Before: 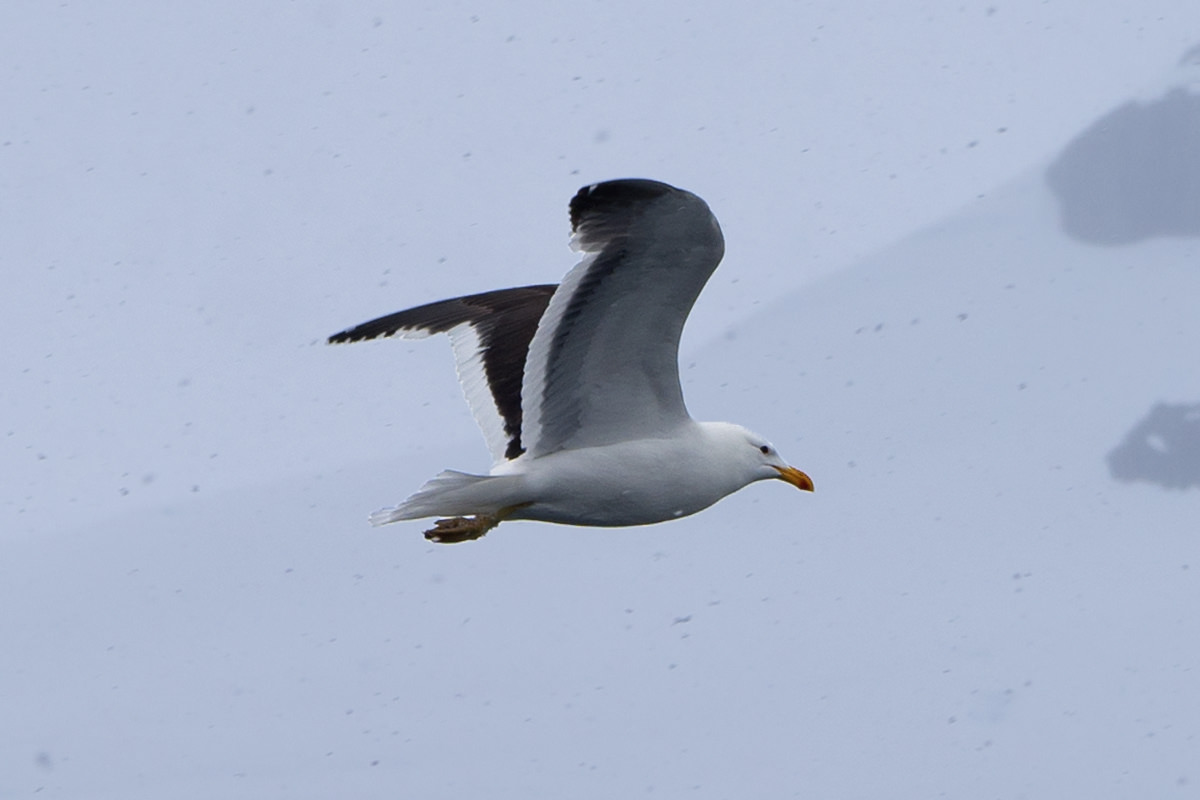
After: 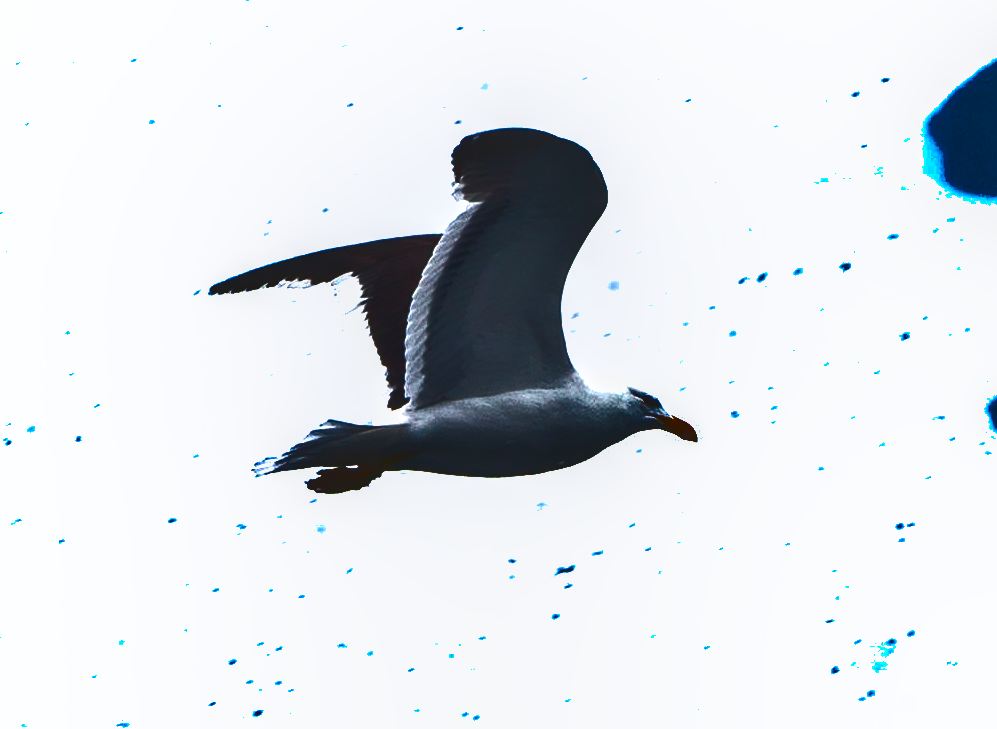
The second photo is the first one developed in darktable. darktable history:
crop: left 9.774%, top 6.28%, right 7.087%, bottom 2.584%
local contrast: on, module defaults
exposure: black level correction 0, exposure 1.2 EV, compensate highlight preservation false
shadows and highlights: radius 123.56, shadows 99.28, white point adjustment -2.98, highlights -99.78, soften with gaussian
